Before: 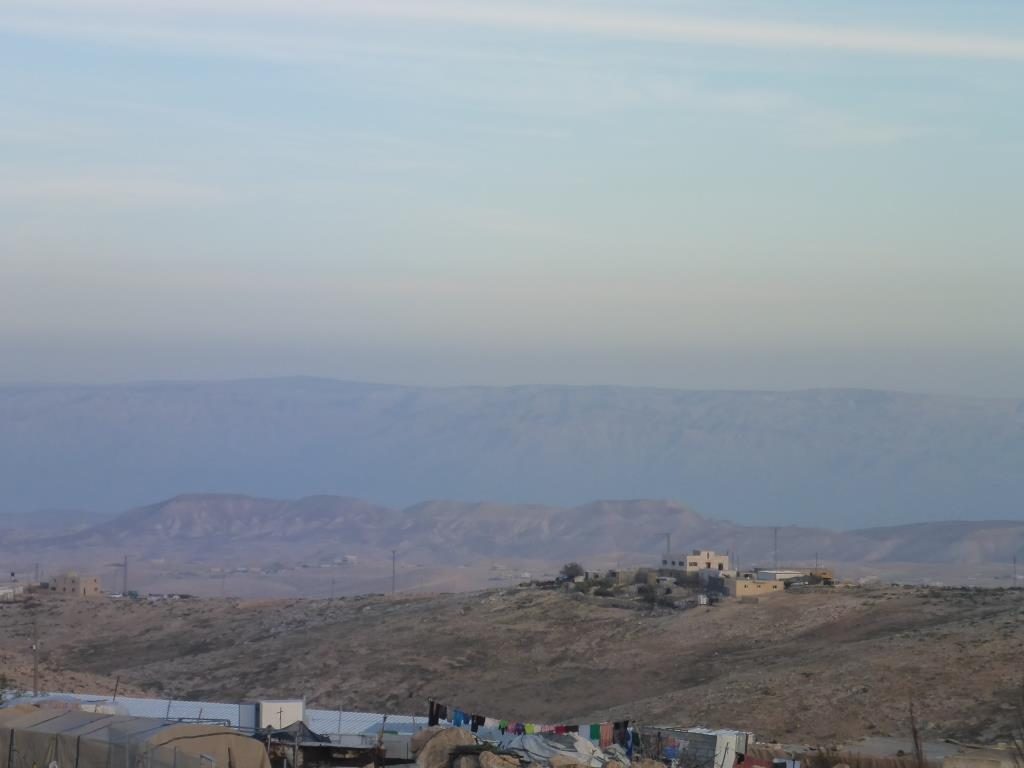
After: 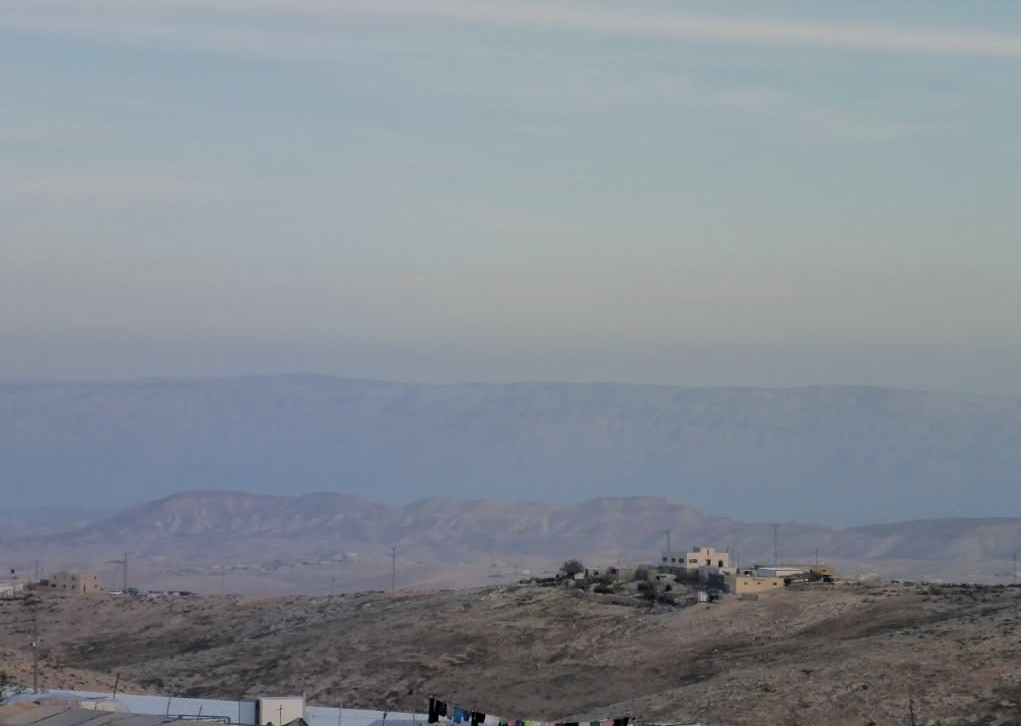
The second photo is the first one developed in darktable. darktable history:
filmic rgb: black relative exposure -5.01 EV, white relative exposure 3.97 EV, hardness 2.87, contrast 1.097
contrast brightness saturation: saturation -0.067
crop: top 0.394%, right 0.262%, bottom 5.053%
shadows and highlights: low approximation 0.01, soften with gaussian
